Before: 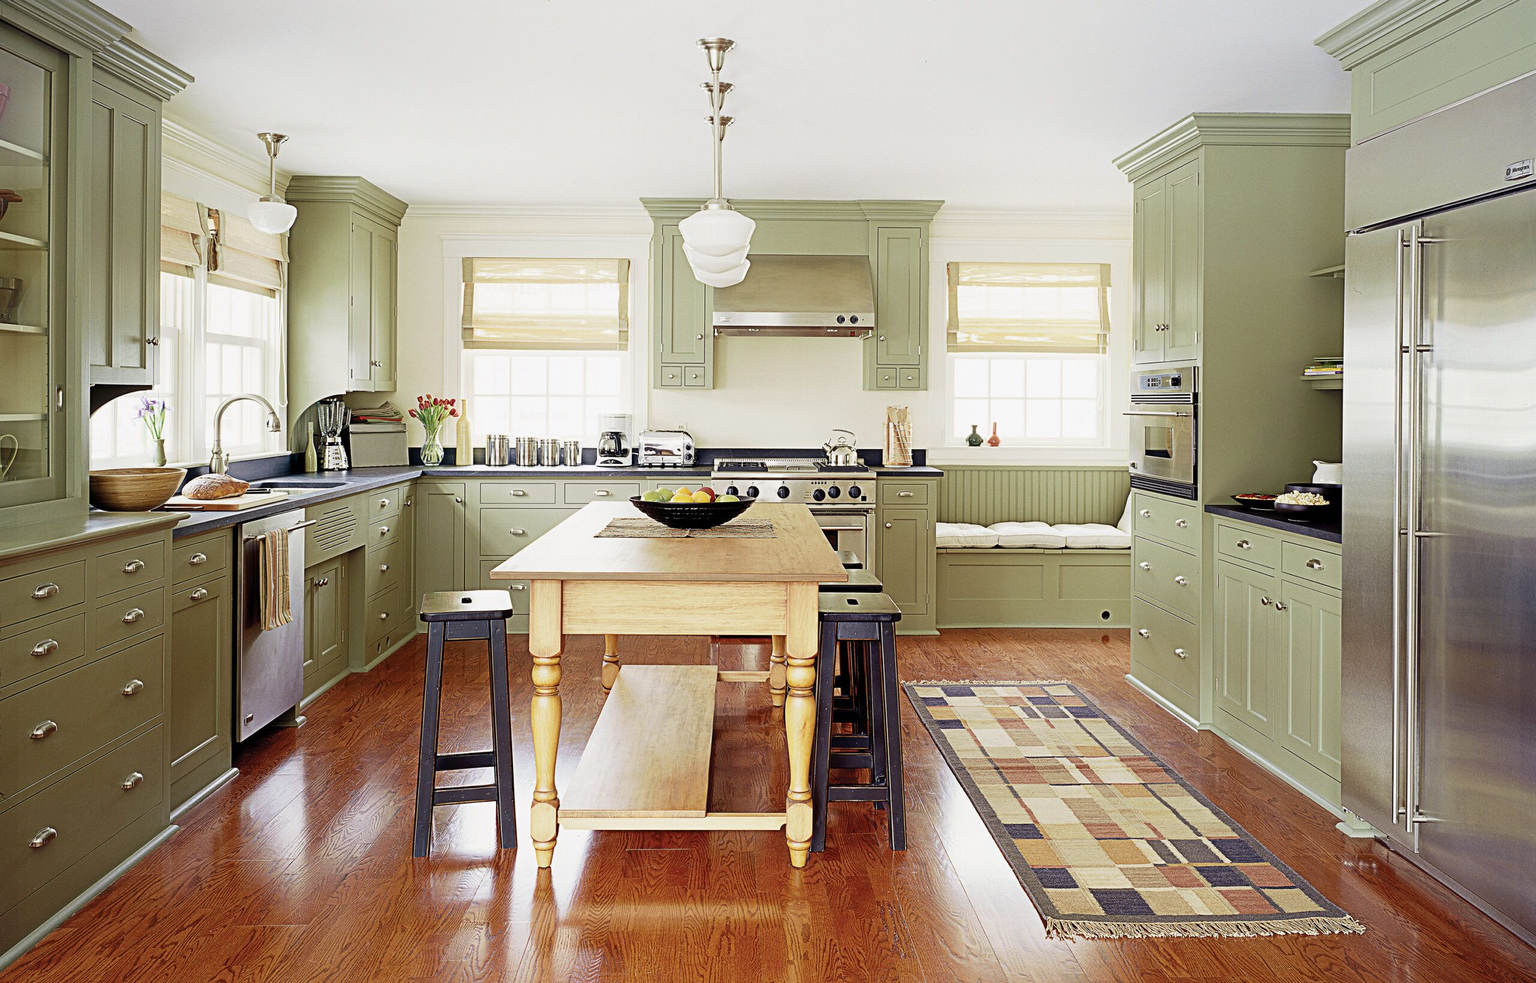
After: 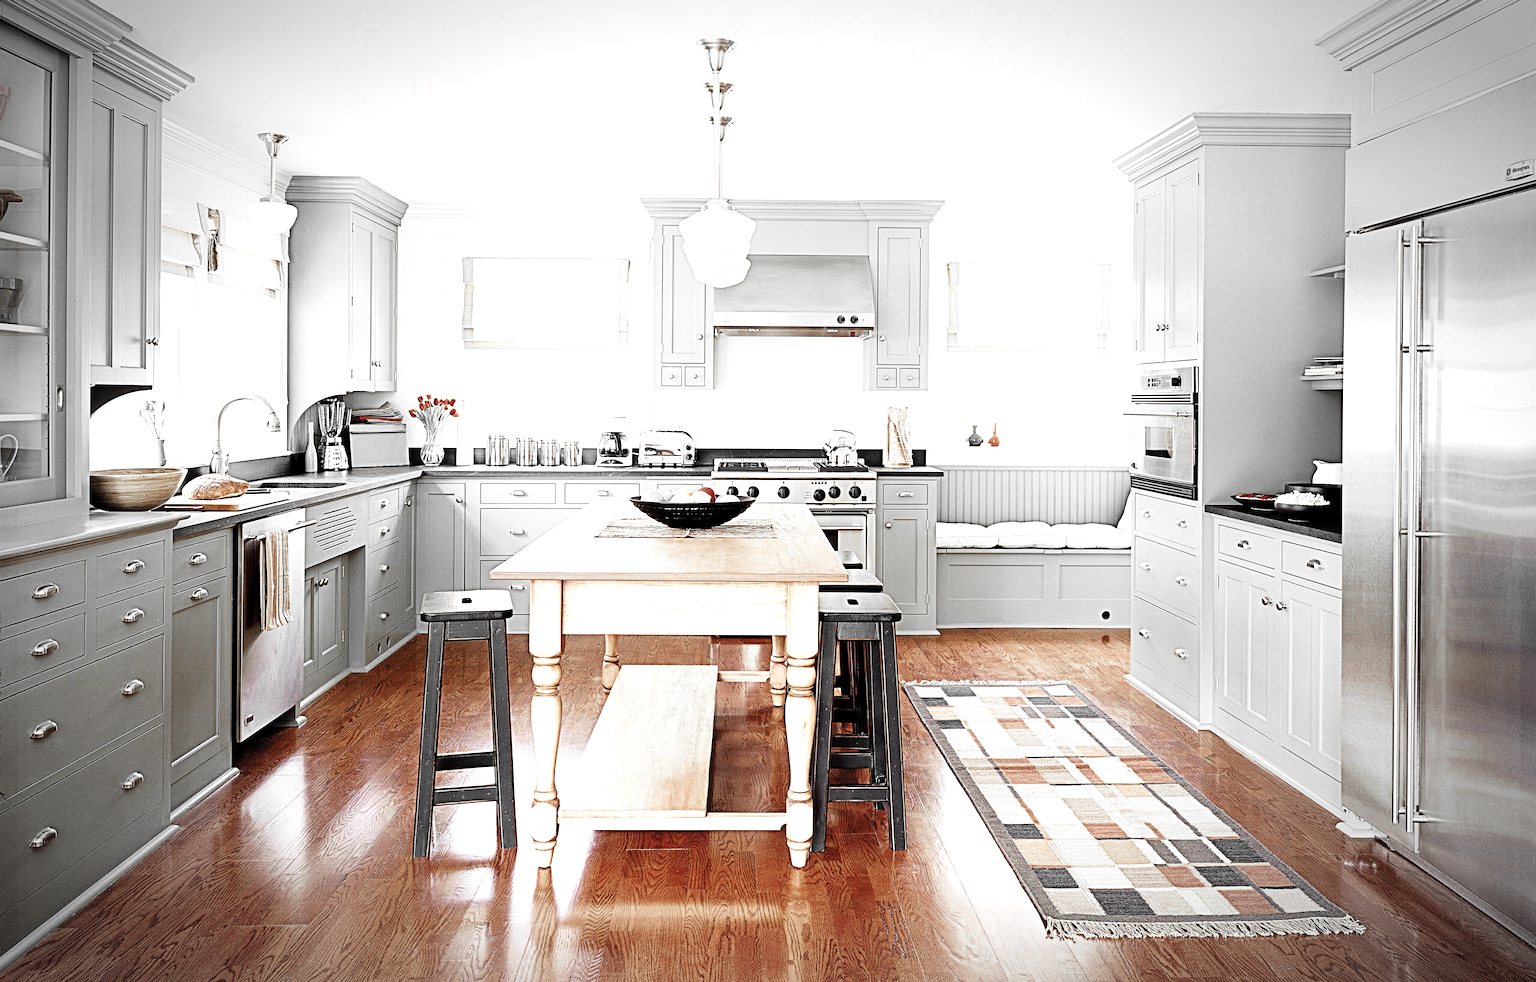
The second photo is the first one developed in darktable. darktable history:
vibrance: vibrance 67%
contrast brightness saturation: contrast 0.1, saturation -0.36
tone curve: curves: ch0 [(0, 0) (0.004, 0.001) (0.133, 0.112) (0.325, 0.362) (0.832, 0.893) (1, 1)], color space Lab, linked channels, preserve colors none
vignetting: automatic ratio true
color zones: curves: ch0 [(0, 0.497) (0.096, 0.361) (0.221, 0.538) (0.429, 0.5) (0.571, 0.5) (0.714, 0.5) (0.857, 0.5) (1, 0.497)]; ch1 [(0, 0.5) (0.143, 0.5) (0.257, -0.002) (0.429, 0.04) (0.571, -0.001) (0.714, -0.015) (0.857, 0.024) (1, 0.5)]
exposure: exposure 0.74 EV, compensate highlight preservation false
